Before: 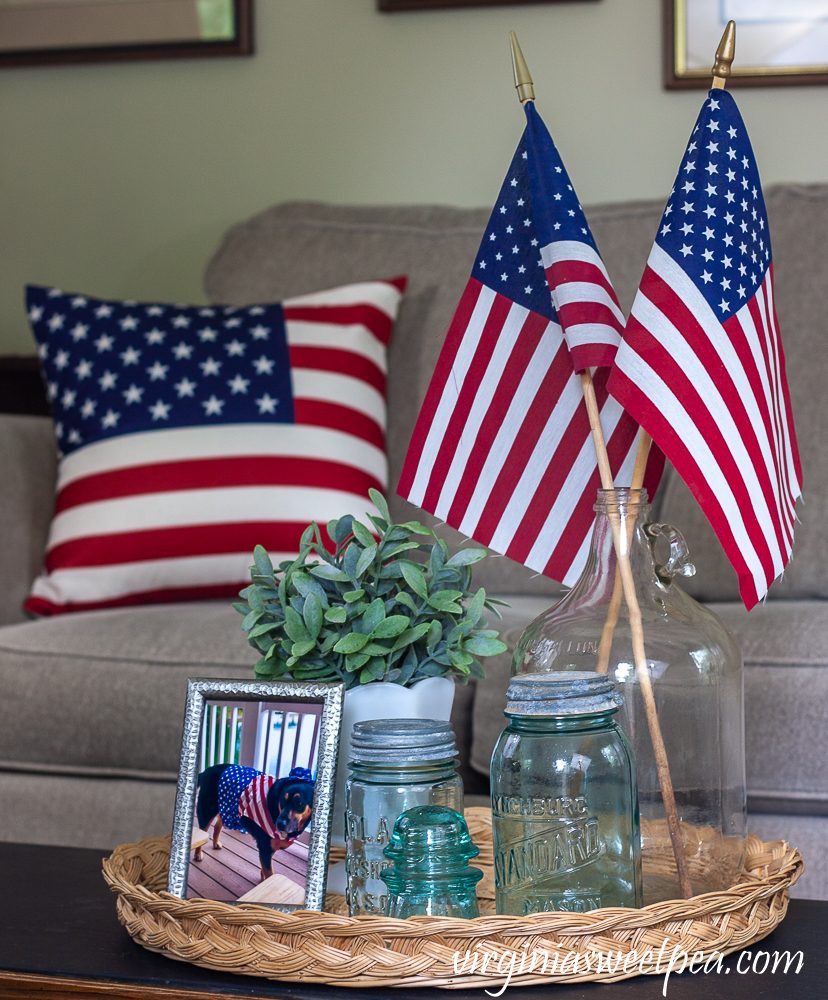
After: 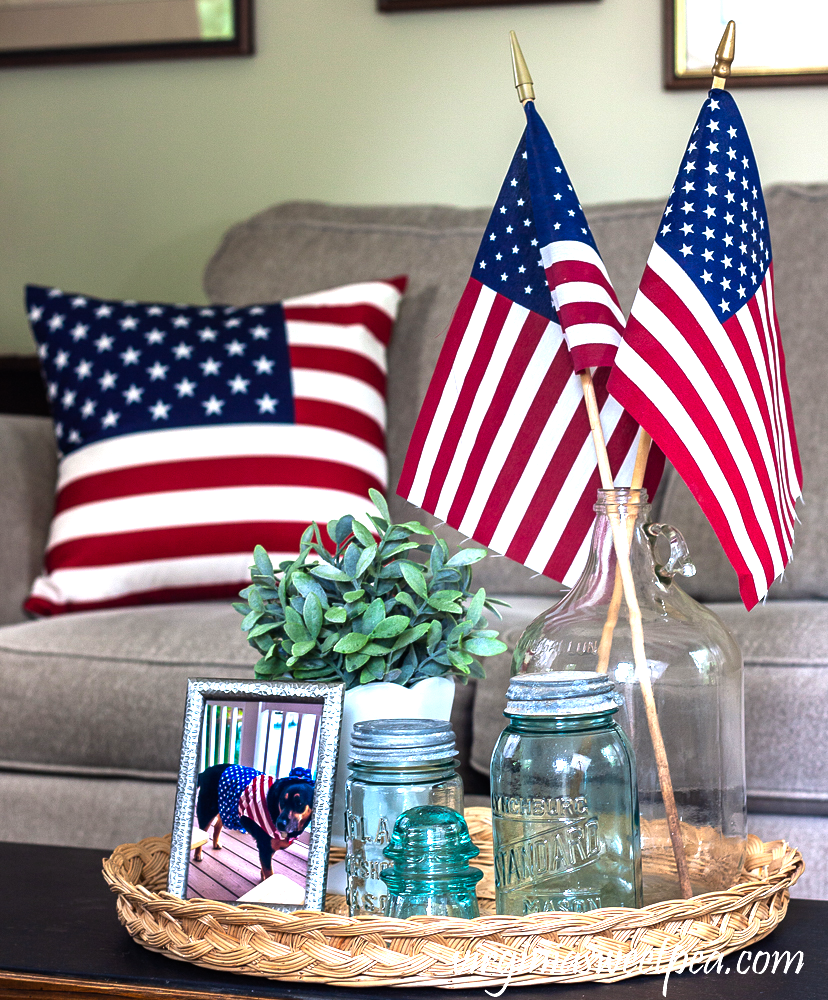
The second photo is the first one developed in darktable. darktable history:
exposure: black level correction -0.001, exposure 0.9 EV, compensate exposure bias true, compensate highlight preservation false
color balance rgb: shadows lift › luminance -10%, power › luminance -9%, linear chroma grading › global chroma 10%, global vibrance 10%, contrast 15%, saturation formula JzAzBz (2021)
